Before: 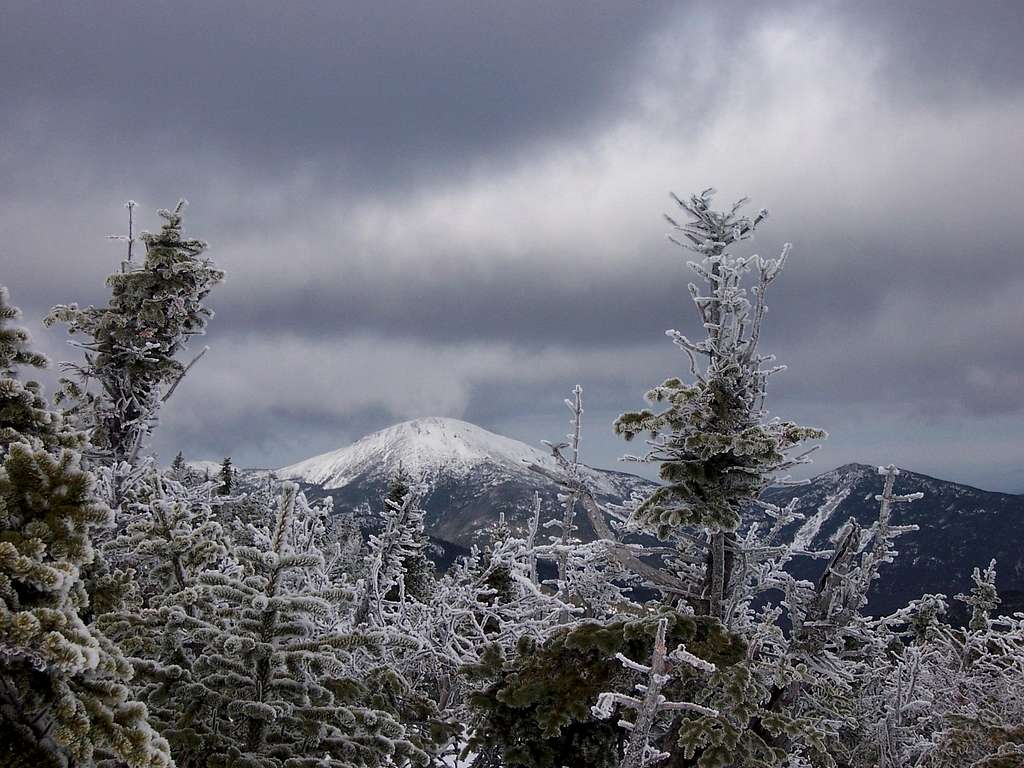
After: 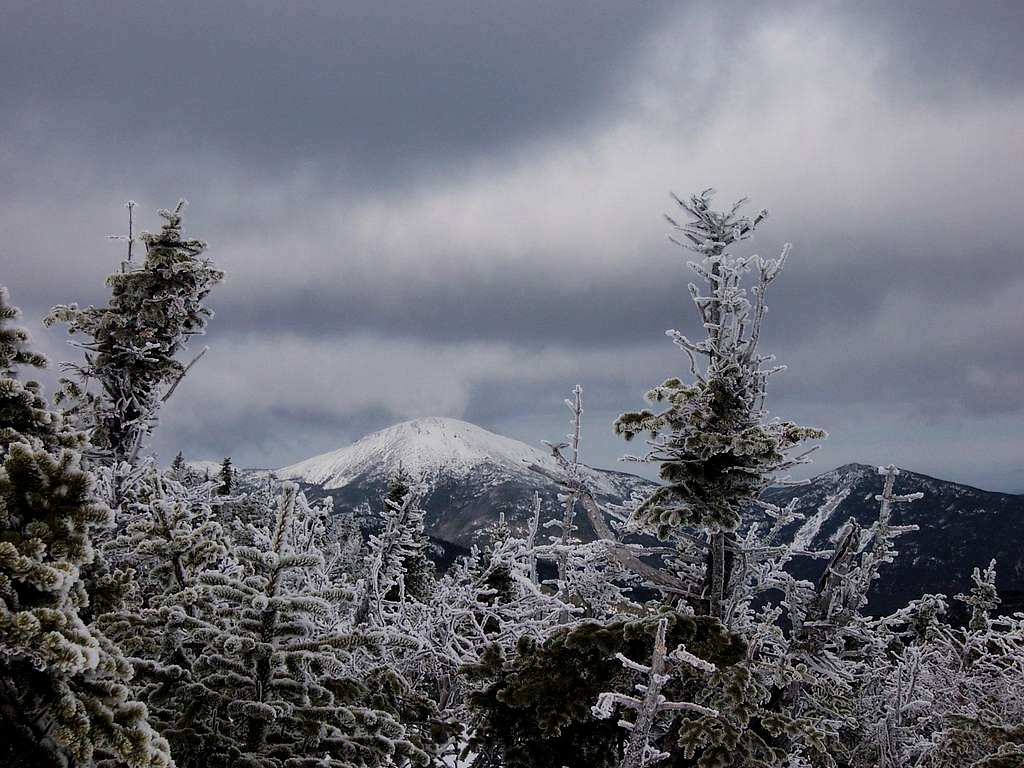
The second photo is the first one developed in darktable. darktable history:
filmic rgb: black relative exposure -7.65 EV, white relative exposure 4.56 EV, hardness 3.61, contrast 1.115
